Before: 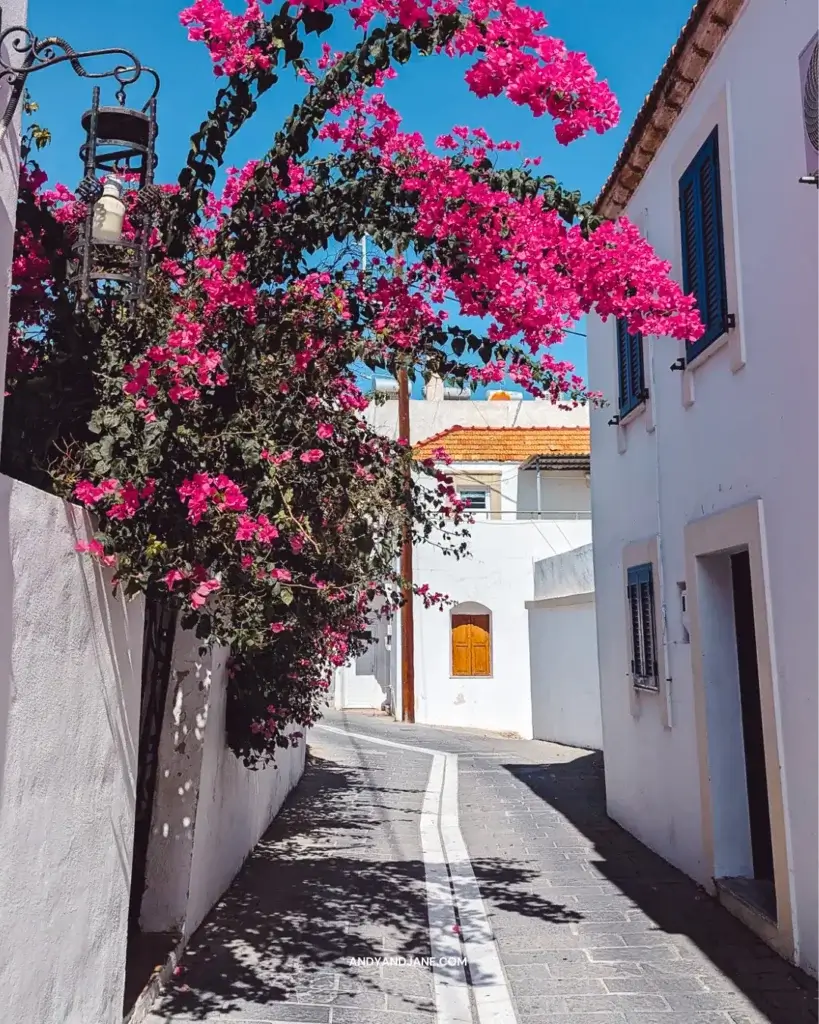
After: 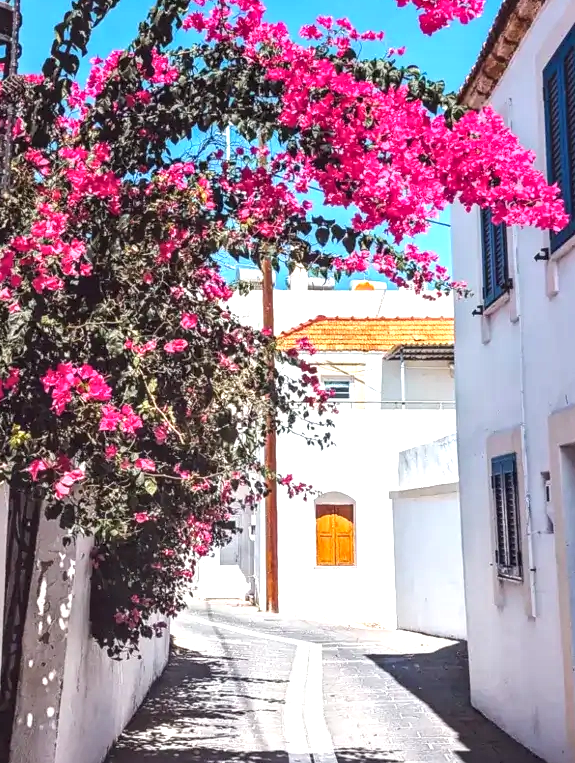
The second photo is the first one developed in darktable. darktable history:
crop and rotate: left 16.705%, top 10.834%, right 12.975%, bottom 14.63%
local contrast: detail 130%
exposure: exposure 0.951 EV, compensate highlight preservation false
